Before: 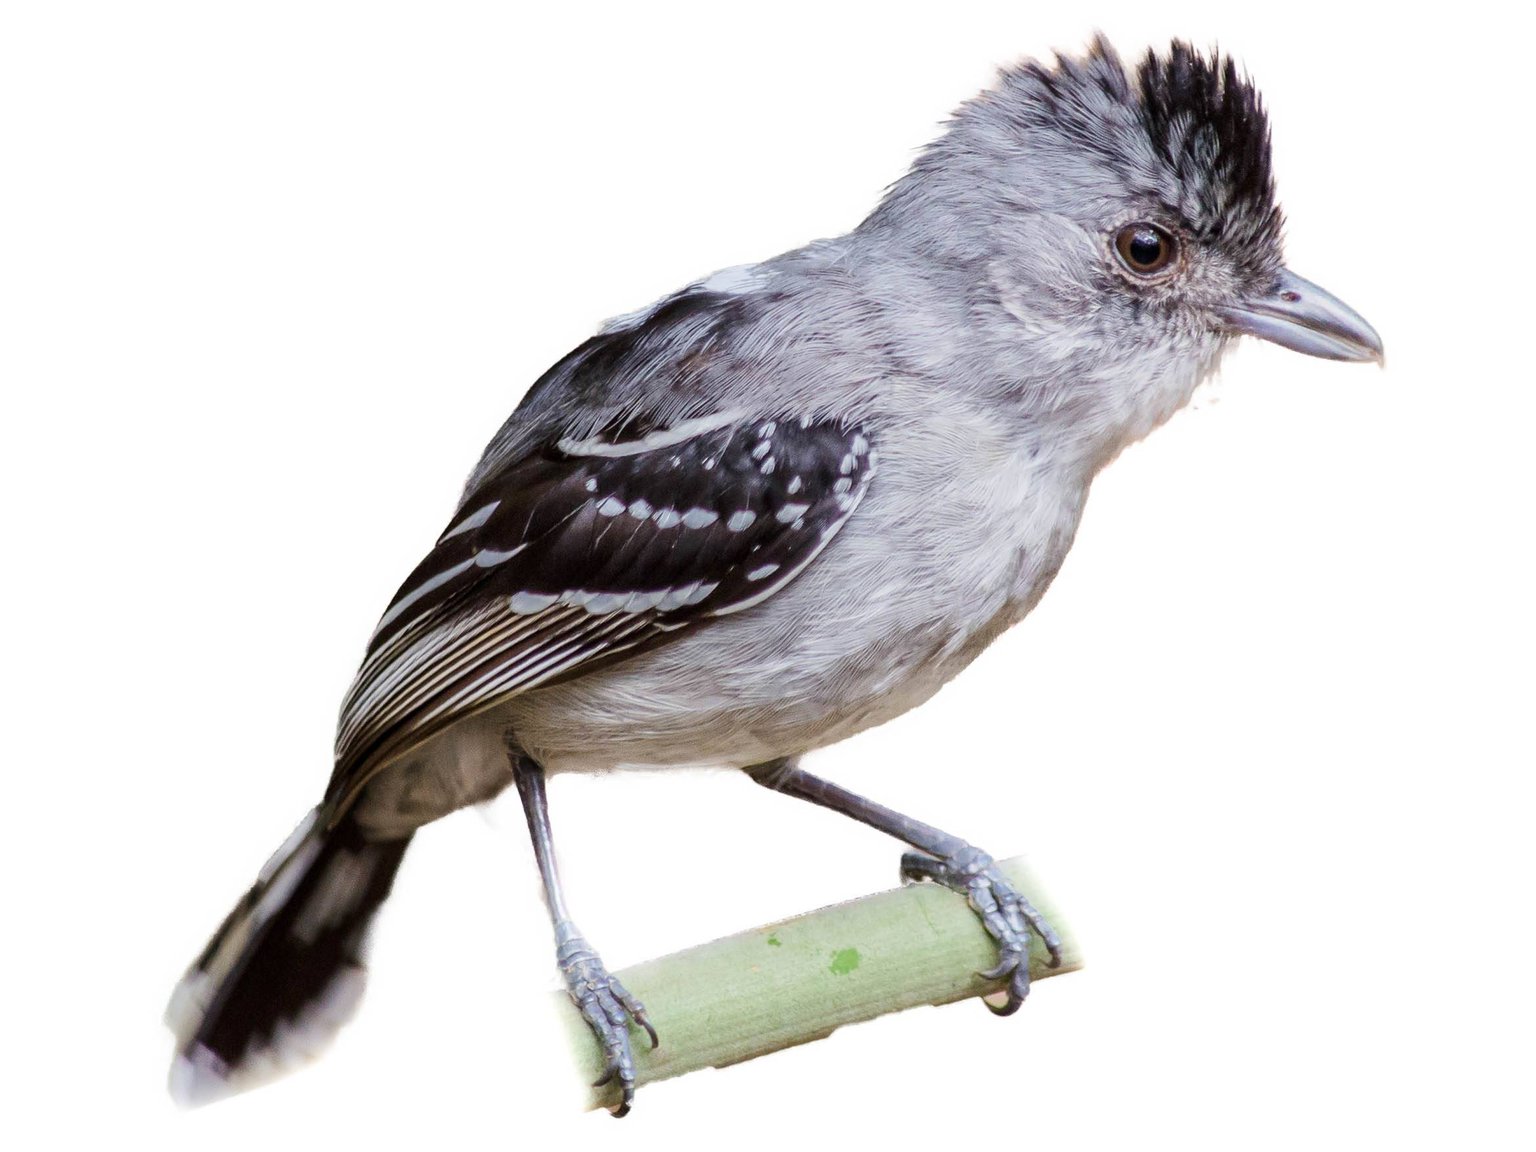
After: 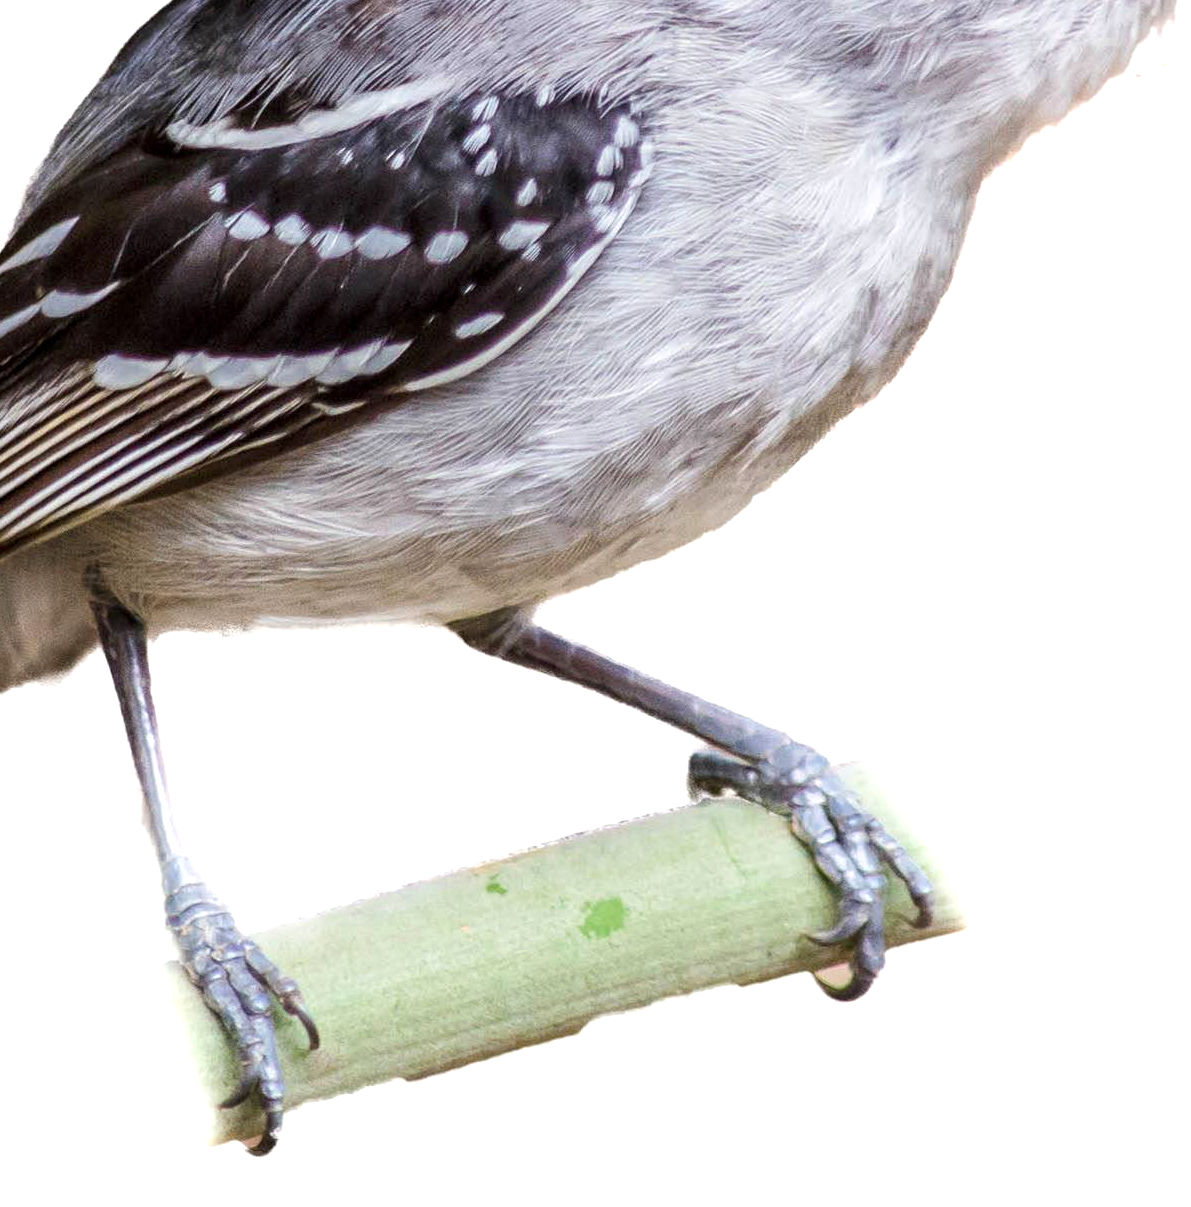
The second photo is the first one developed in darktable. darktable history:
exposure: black level correction 0, exposure 0.3 EV, compensate highlight preservation false
local contrast: highlights 100%, shadows 100%, detail 120%, midtone range 0.2
crop and rotate: left 29.237%, top 31.152%, right 19.807%
